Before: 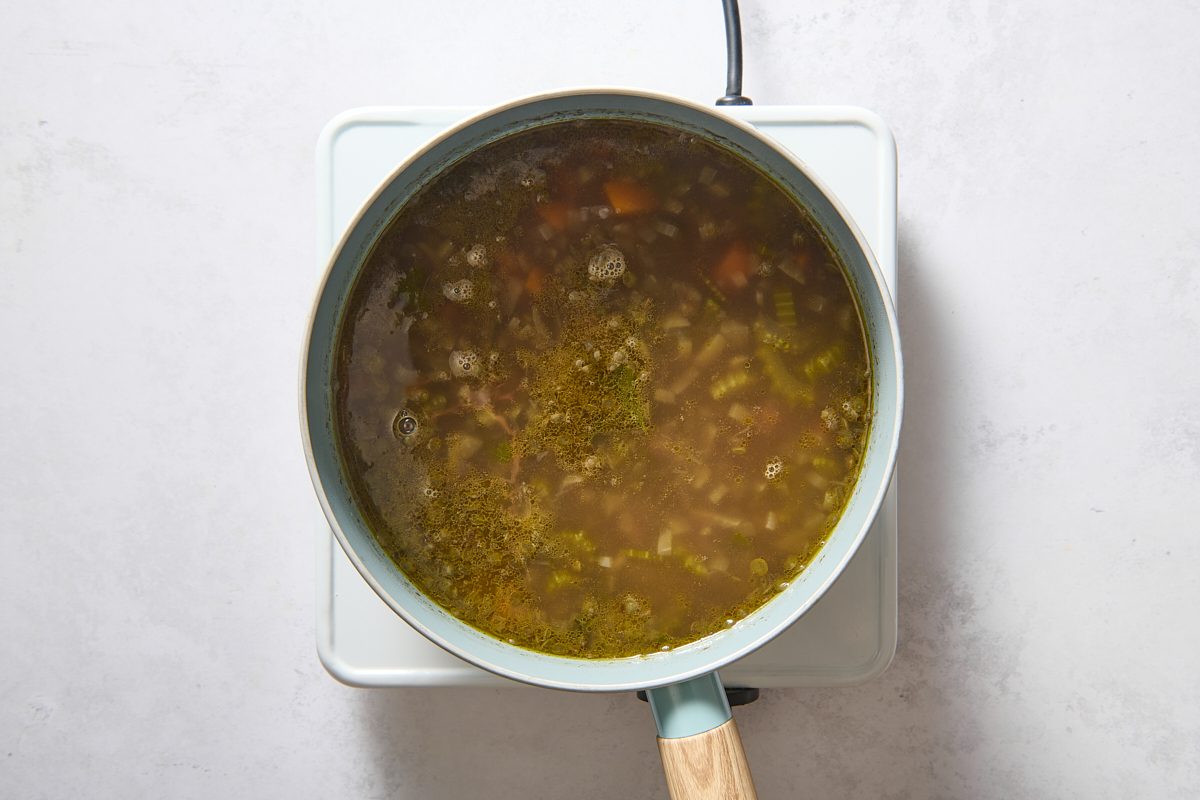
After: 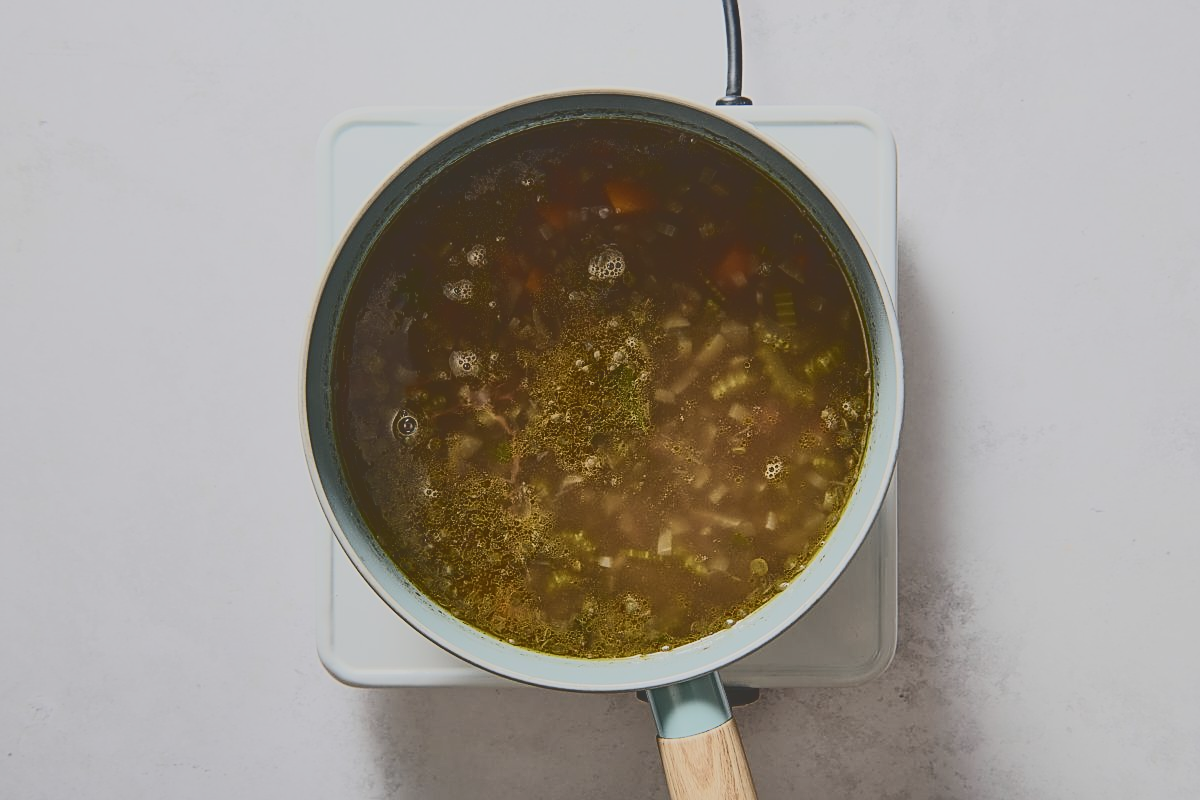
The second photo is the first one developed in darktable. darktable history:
sharpen: on, module defaults
contrast brightness saturation: contrast 0.115, saturation -0.175
tone curve: curves: ch0 [(0, 0.23) (0.125, 0.207) (0.245, 0.227) (0.736, 0.695) (1, 0.824)], color space Lab, independent channels, preserve colors none
